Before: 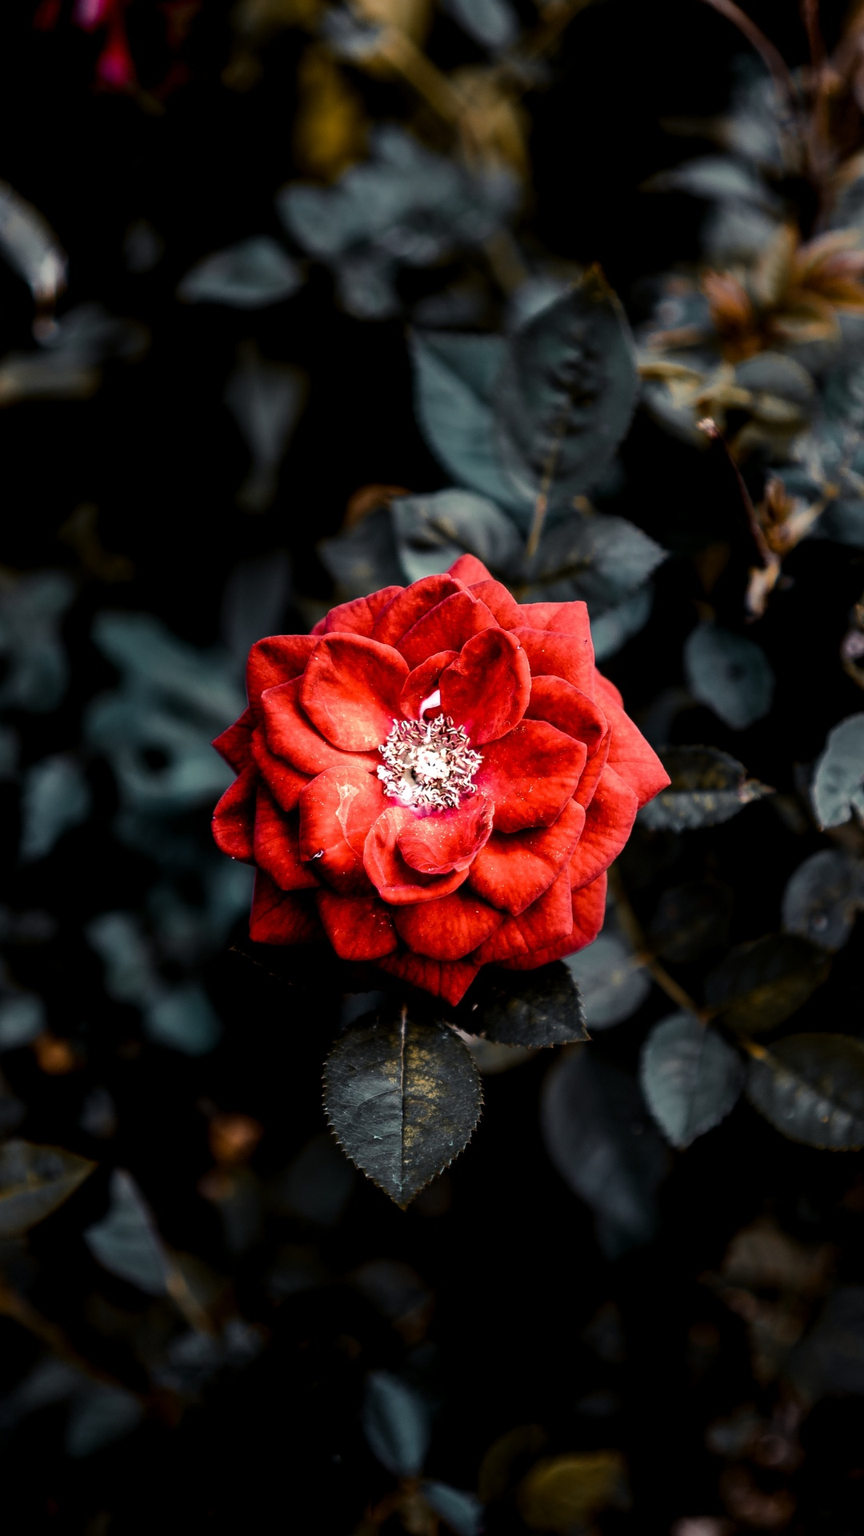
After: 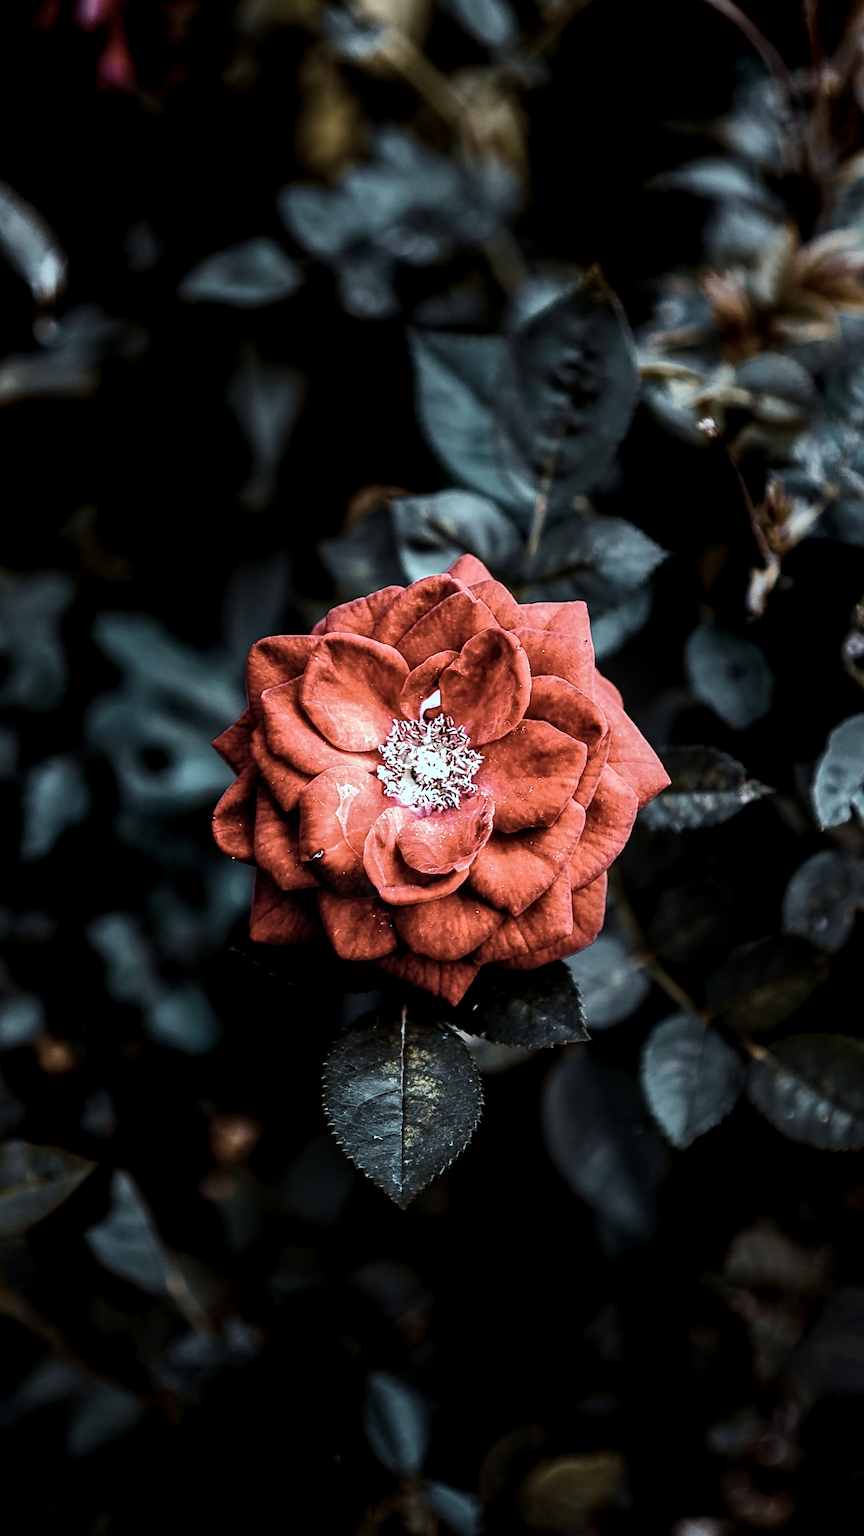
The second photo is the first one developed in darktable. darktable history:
local contrast: on, module defaults
sharpen: on, module defaults
color correction: highlights a* -12.64, highlights b* -18.1, saturation 0.7
contrast brightness saturation: contrast 0.24, brightness 0.09
